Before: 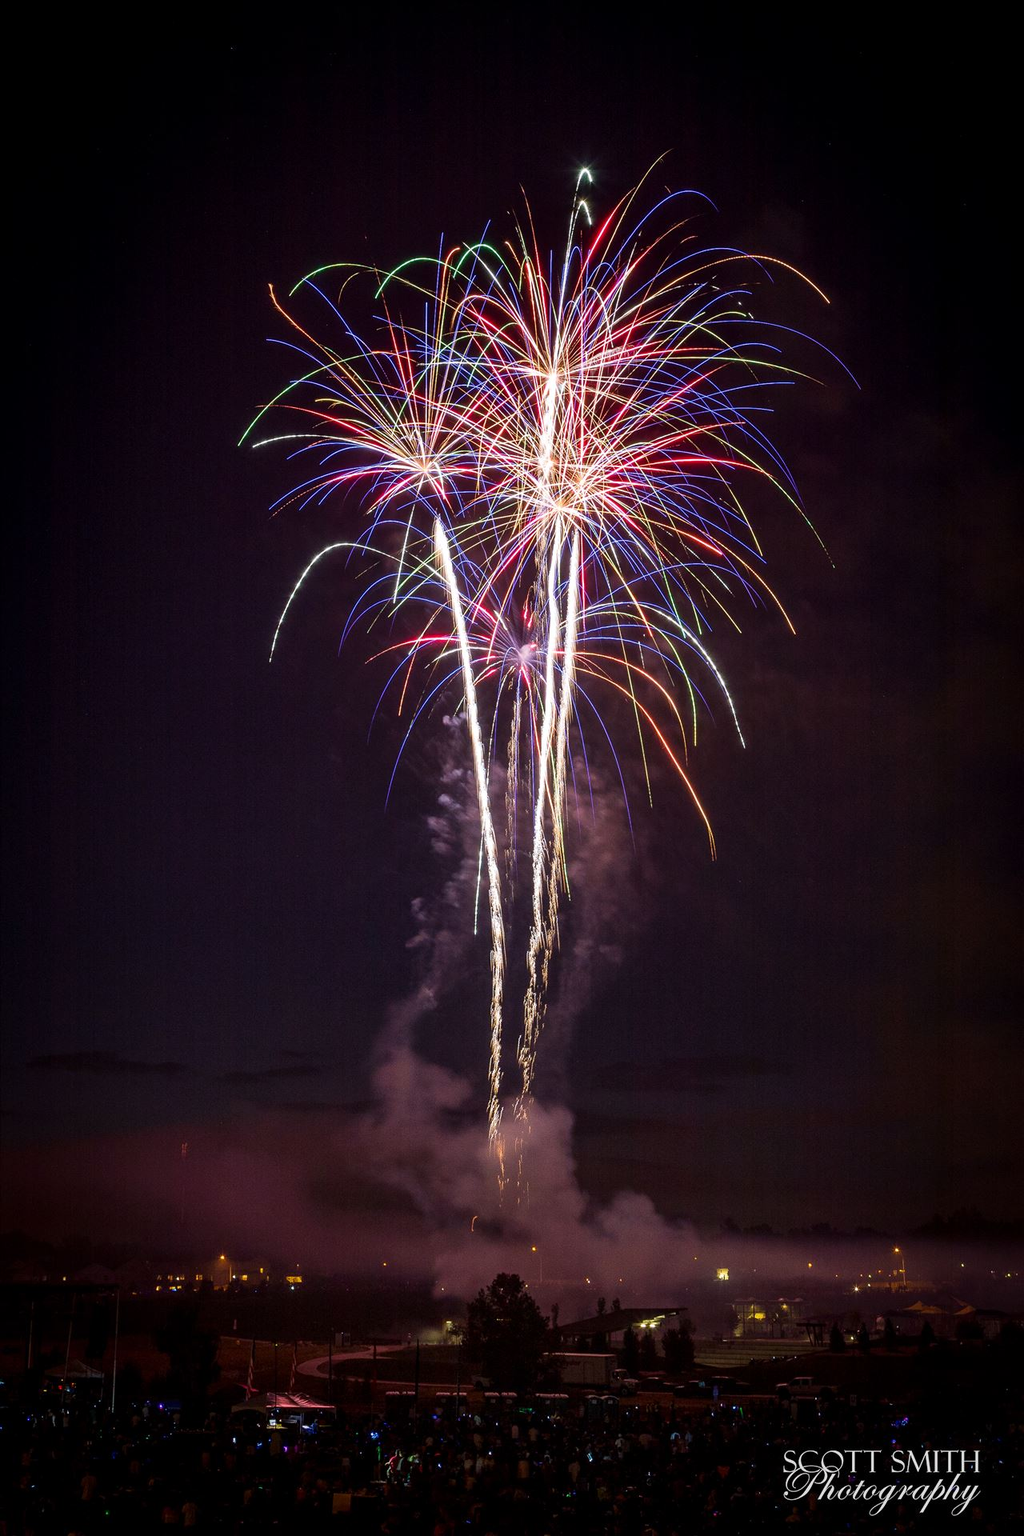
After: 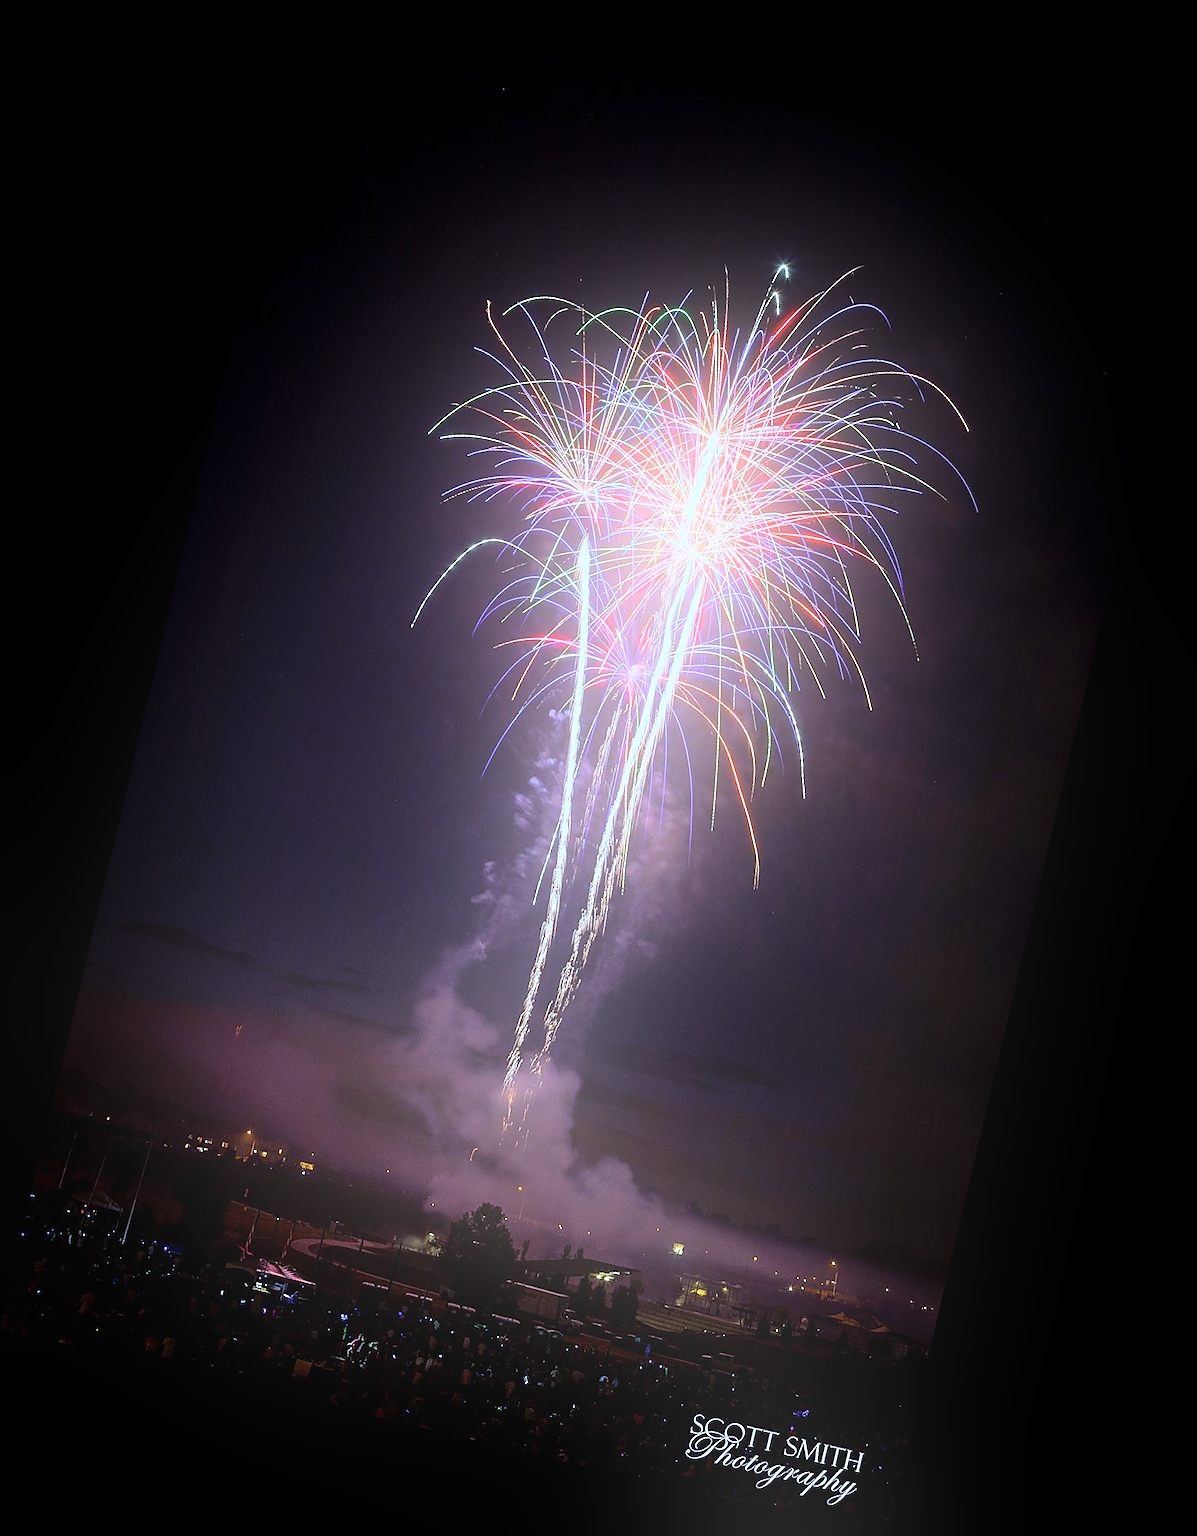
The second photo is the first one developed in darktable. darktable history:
white balance: red 0.871, blue 1.249
bloom: size 25%, threshold 5%, strength 90%
rotate and perspective: rotation 13.27°, automatic cropping off
shadows and highlights: shadows 22.7, highlights -48.71, soften with gaussian
sharpen: radius 1.4, amount 1.25, threshold 0.7
contrast brightness saturation: saturation -0.05
